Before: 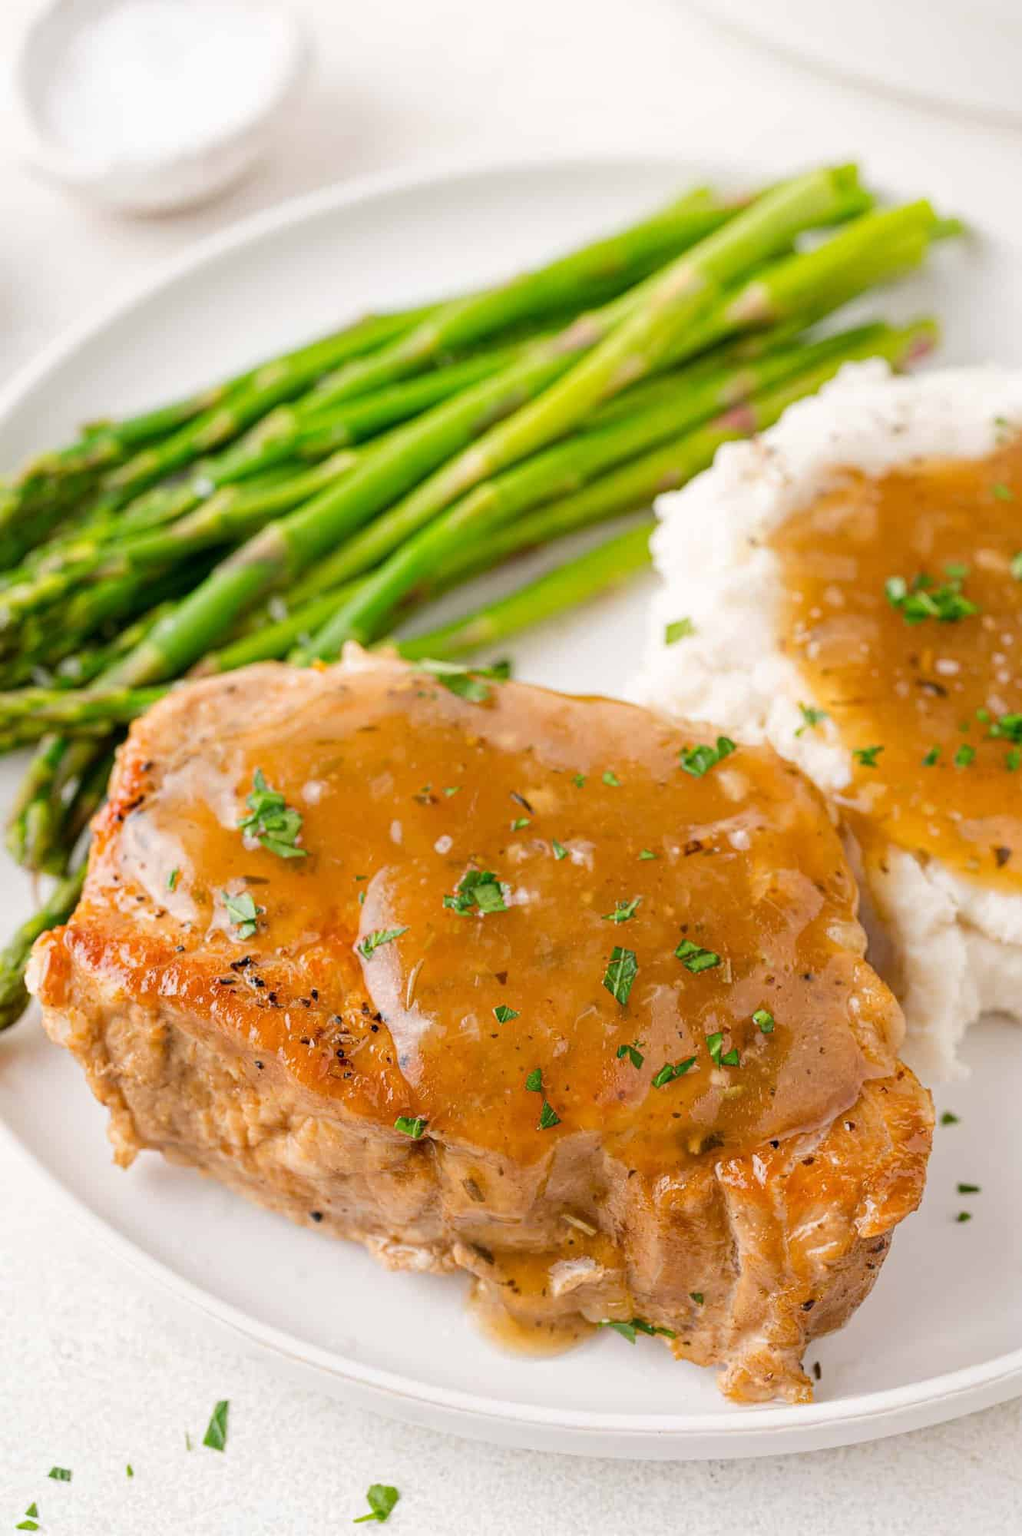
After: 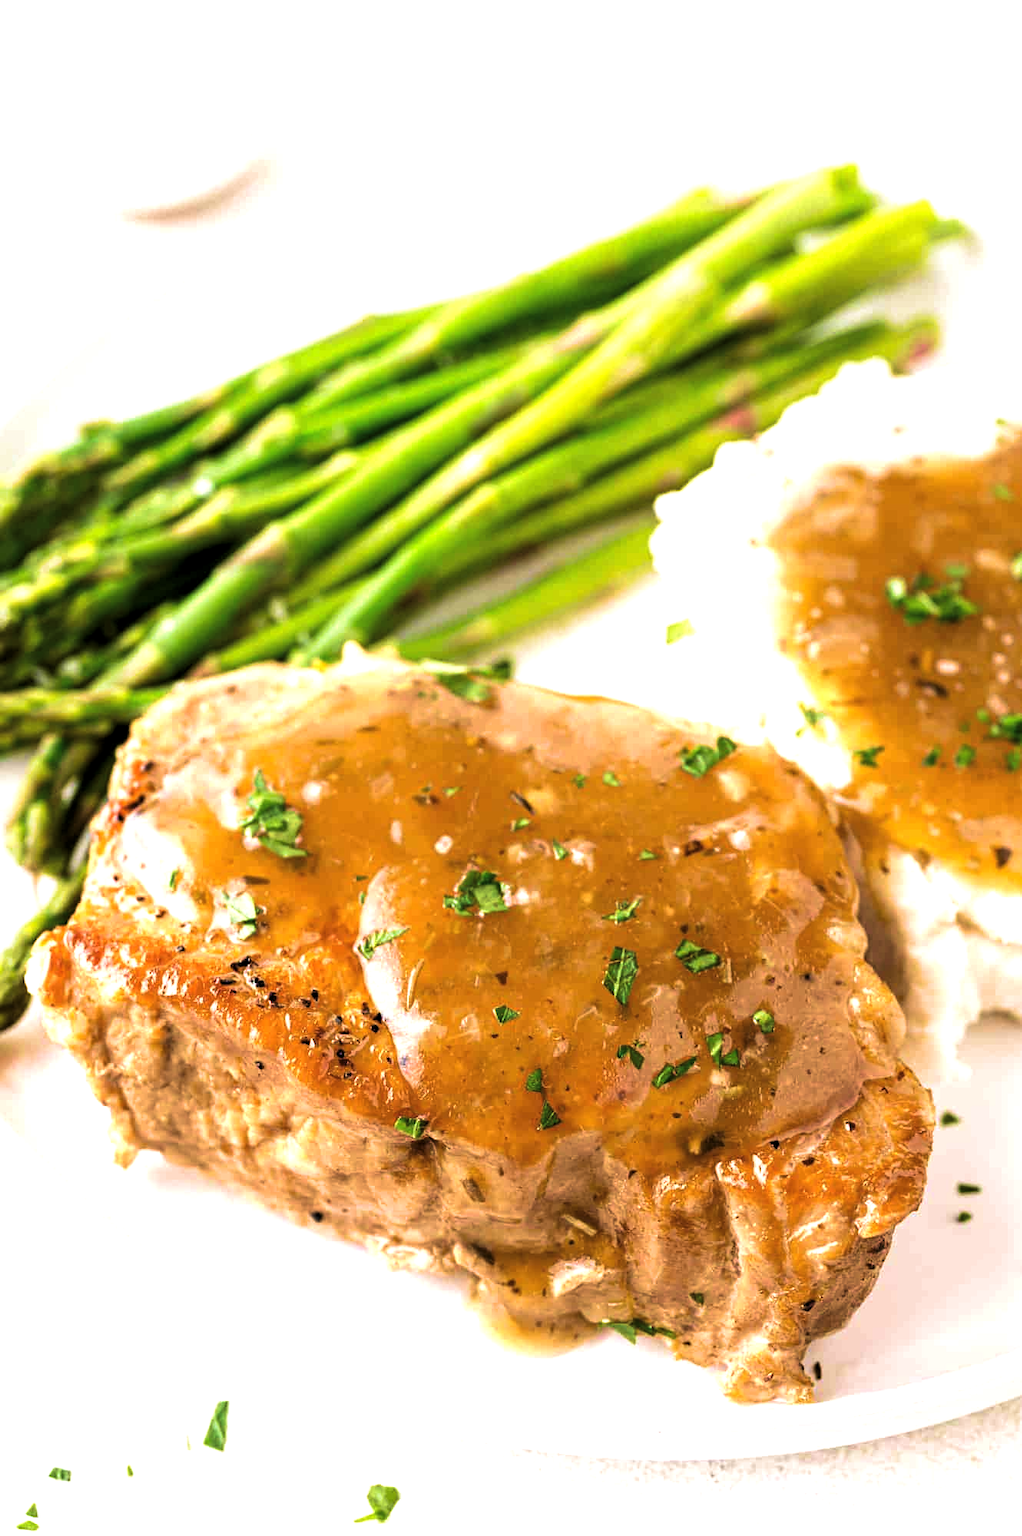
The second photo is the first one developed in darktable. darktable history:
levels: levels [0.101, 0.578, 0.953]
sharpen: radius 5.281, amount 0.316, threshold 26.834
velvia: strength 74.83%
exposure: exposure 0.664 EV, compensate highlight preservation false
